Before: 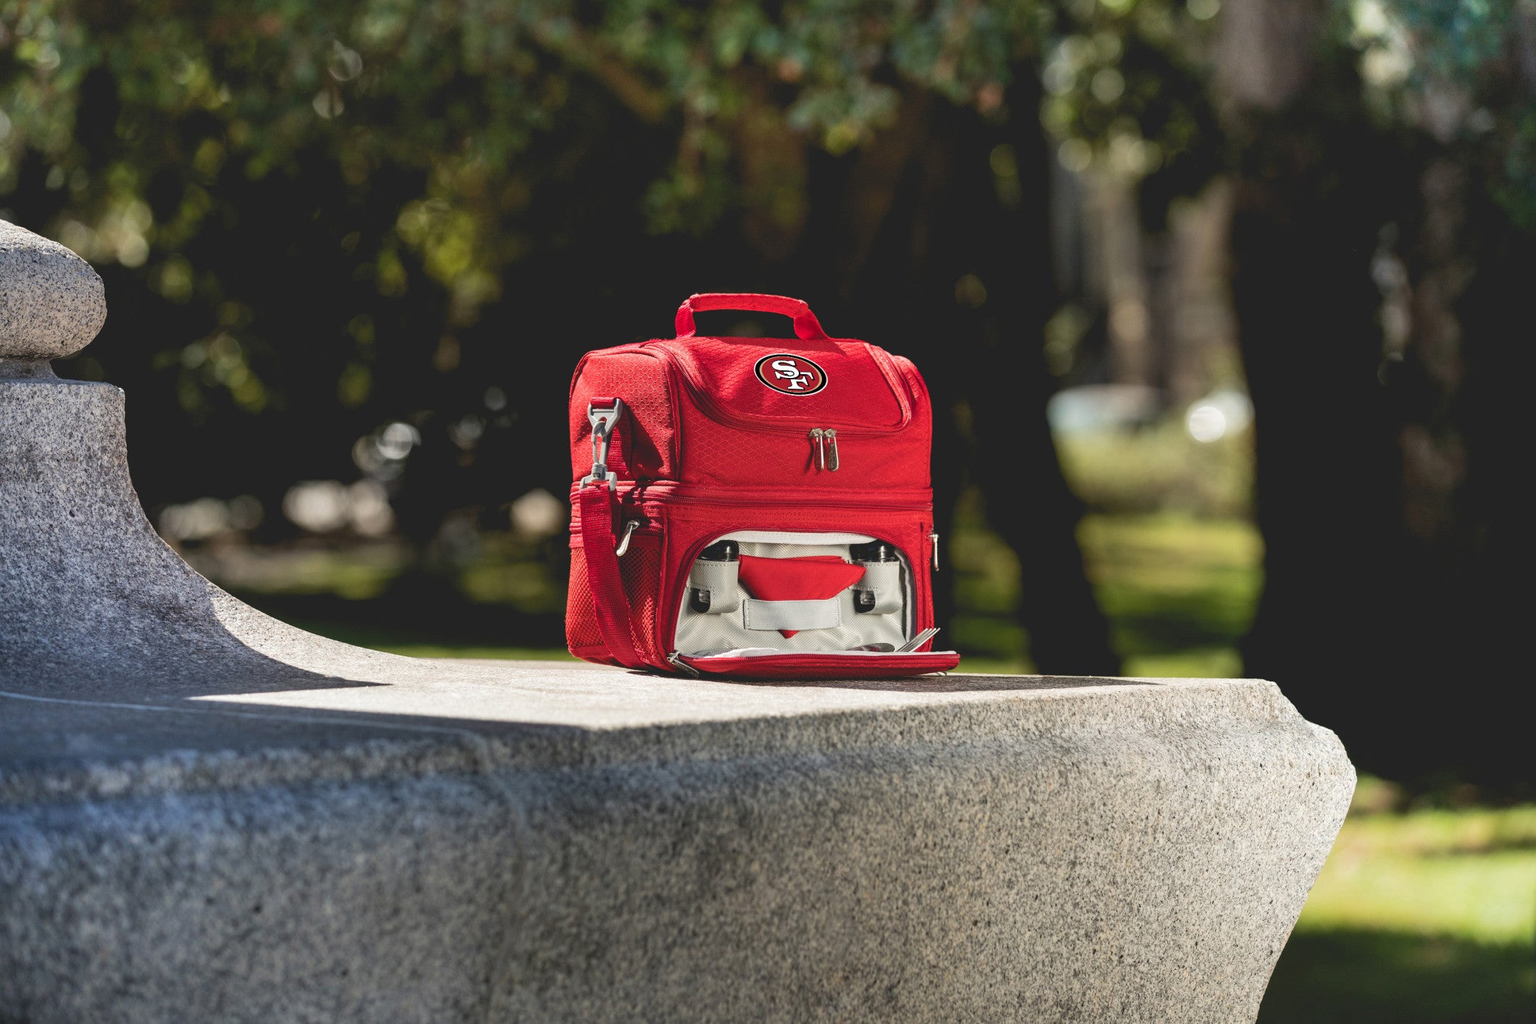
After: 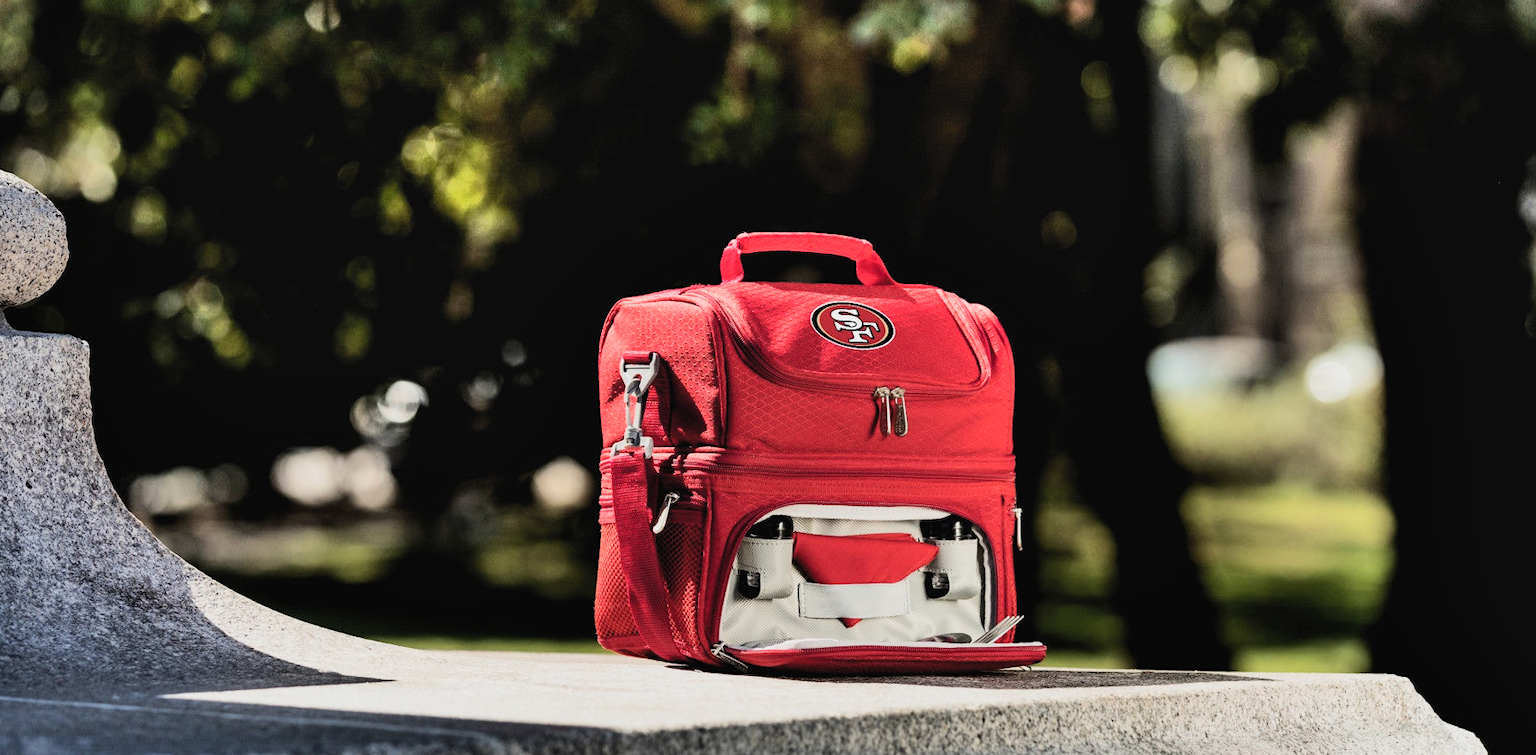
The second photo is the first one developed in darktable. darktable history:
filmic rgb: black relative exposure -7.5 EV, white relative exposure 4.99 EV, threshold 5.96 EV, hardness 3.34, contrast 1.3, enable highlight reconstruction true
contrast brightness saturation: contrast 0.155, brightness 0.048
crop: left 3.1%, top 8.907%, right 9.626%, bottom 26.701%
shadows and highlights: soften with gaussian
